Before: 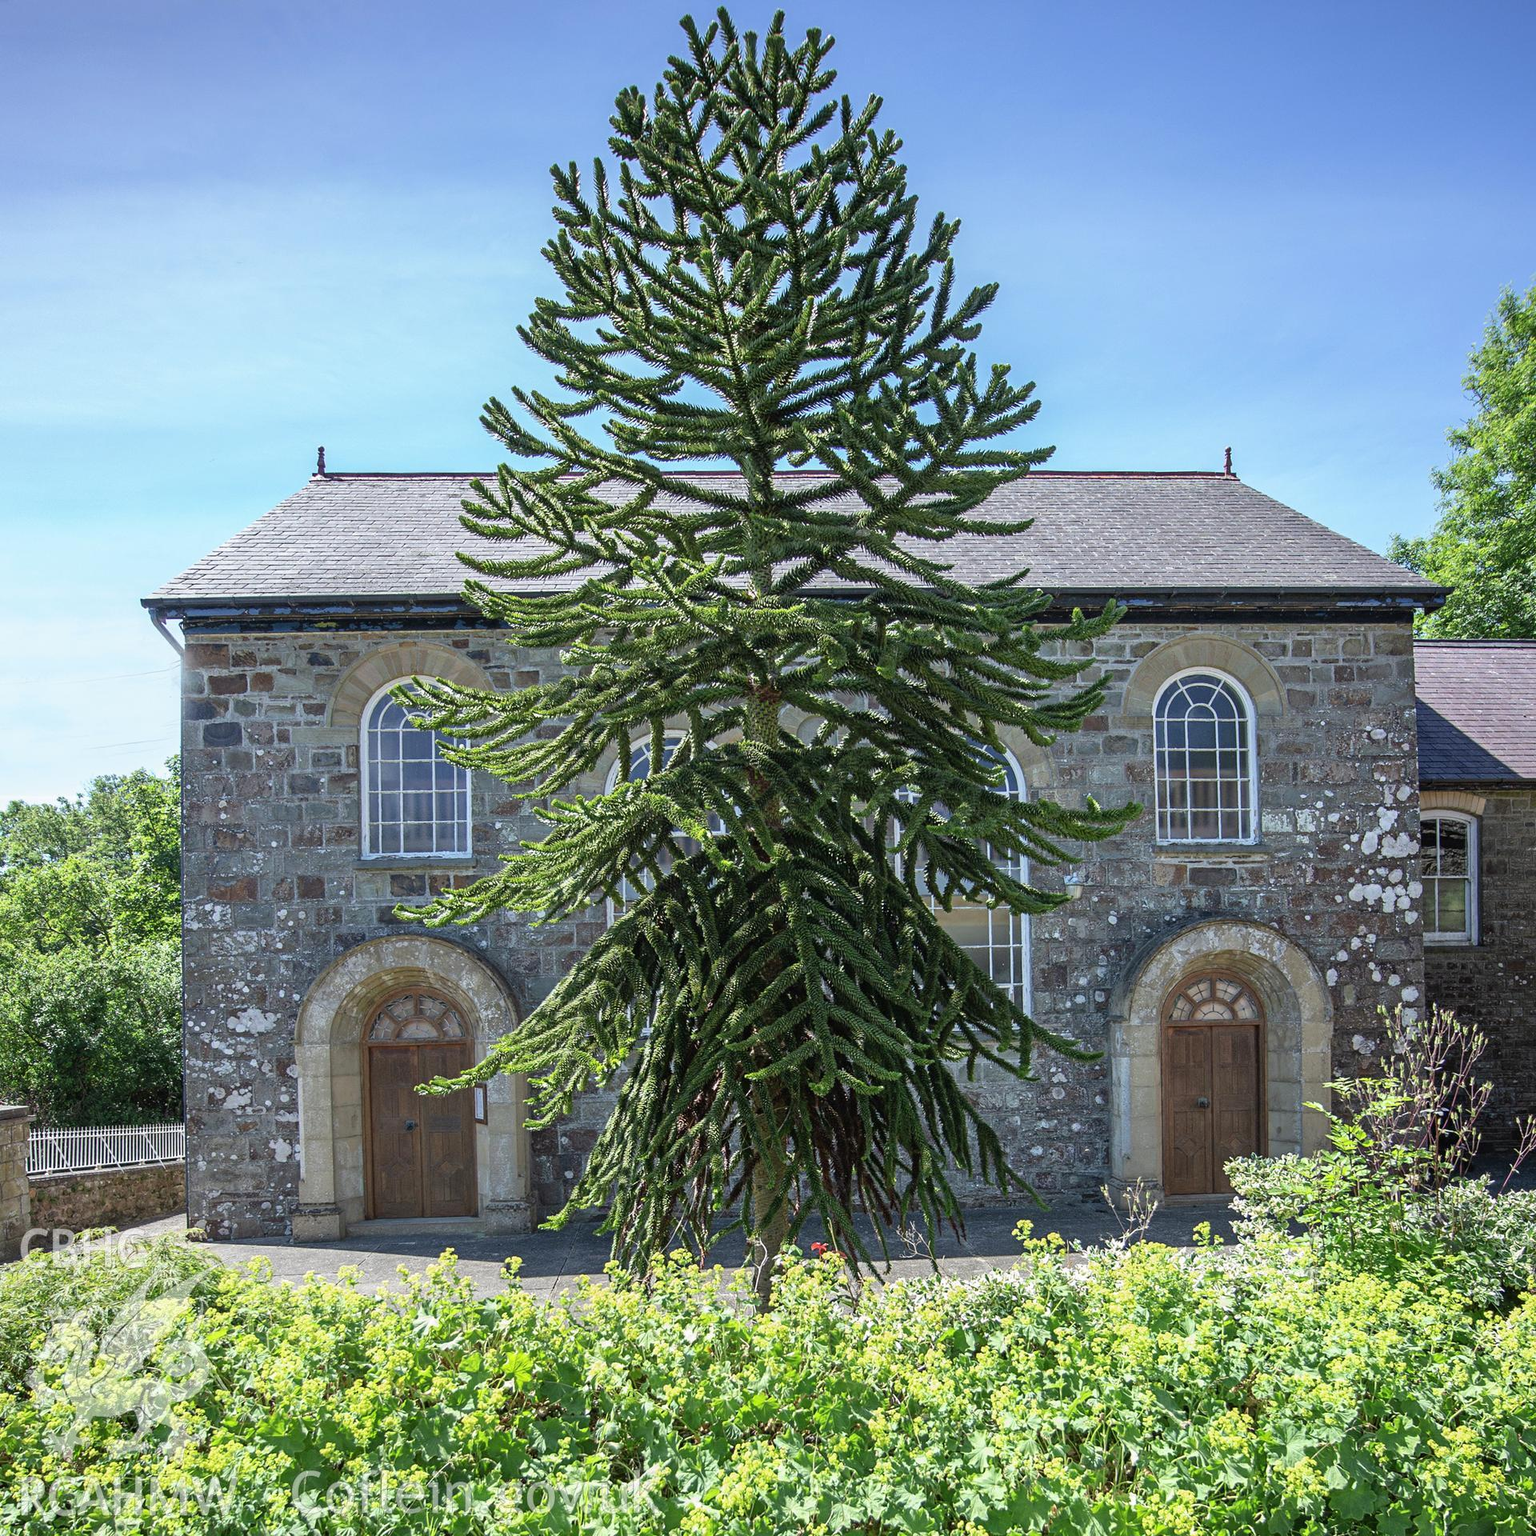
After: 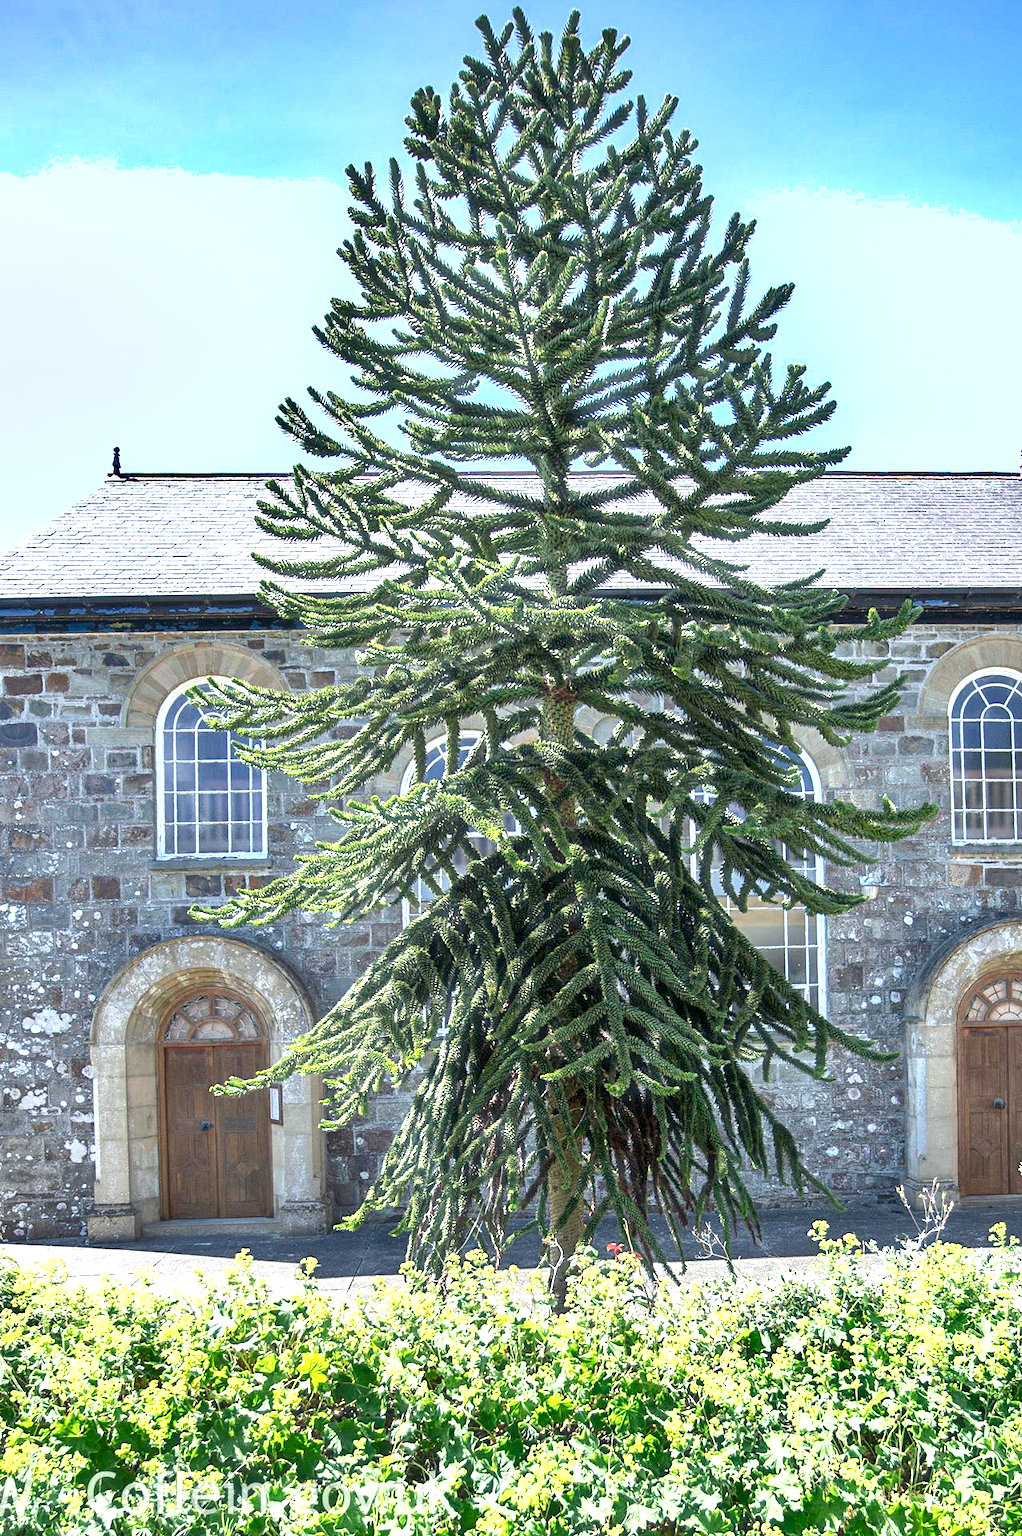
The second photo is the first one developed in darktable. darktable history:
shadows and highlights: low approximation 0.01, soften with gaussian
exposure: black level correction 0.005, exposure 2.068 EV, compensate exposure bias true, compensate highlight preservation false
haze removal: strength -0.095, compatibility mode true, adaptive false
crop and rotate: left 13.355%, right 20.064%
